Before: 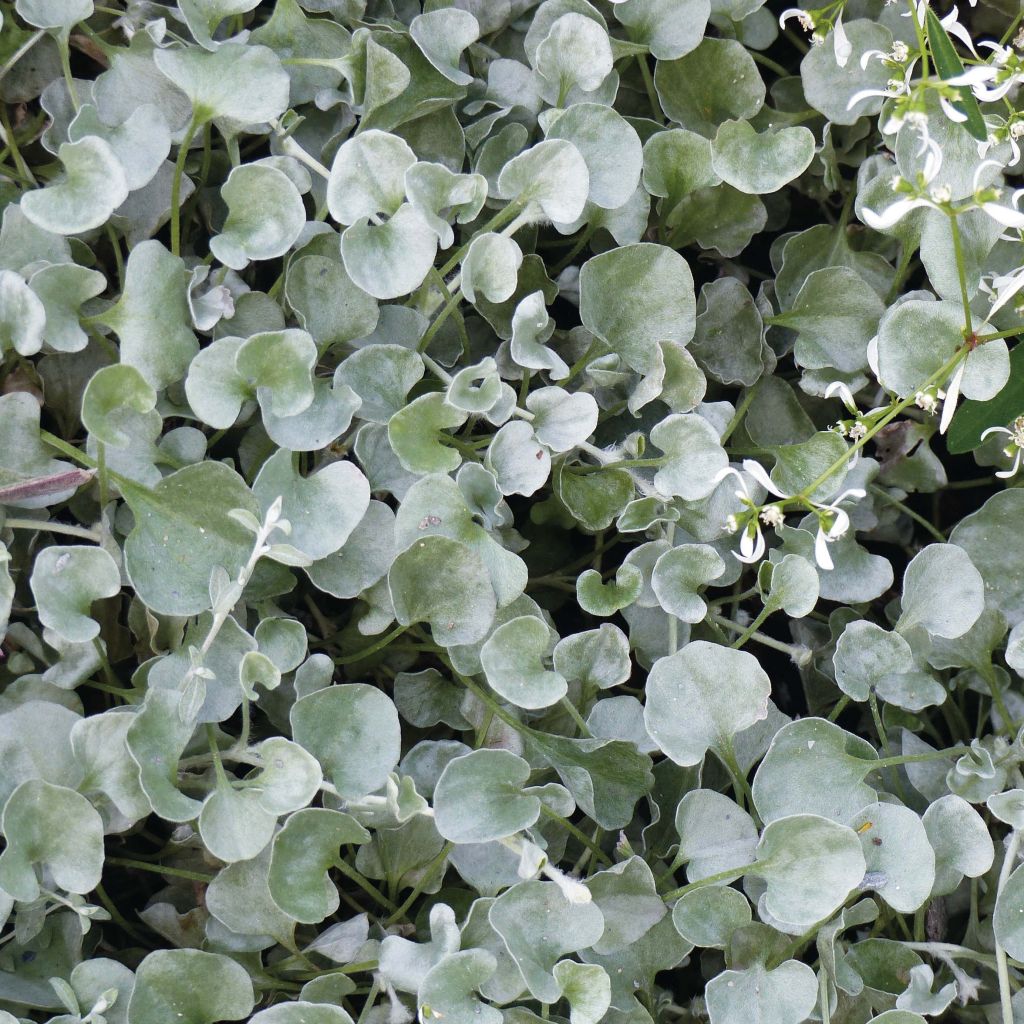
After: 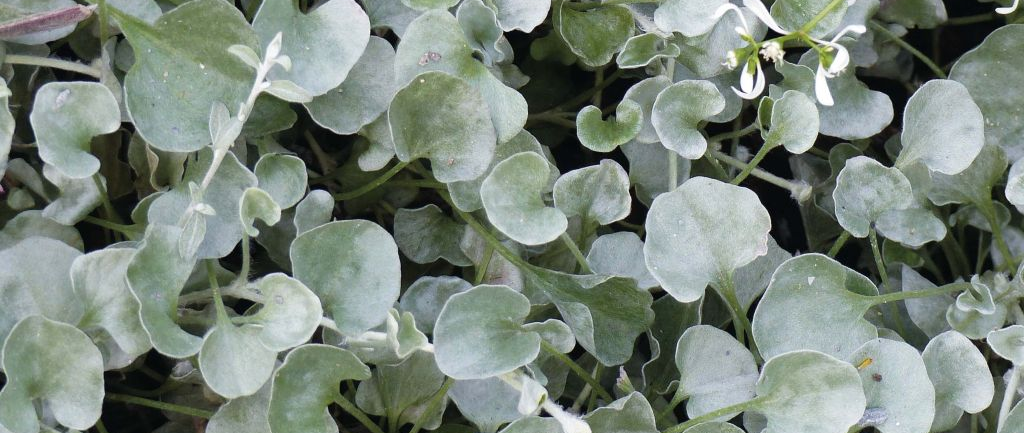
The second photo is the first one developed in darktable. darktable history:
crop: top 45.404%, bottom 12.276%
